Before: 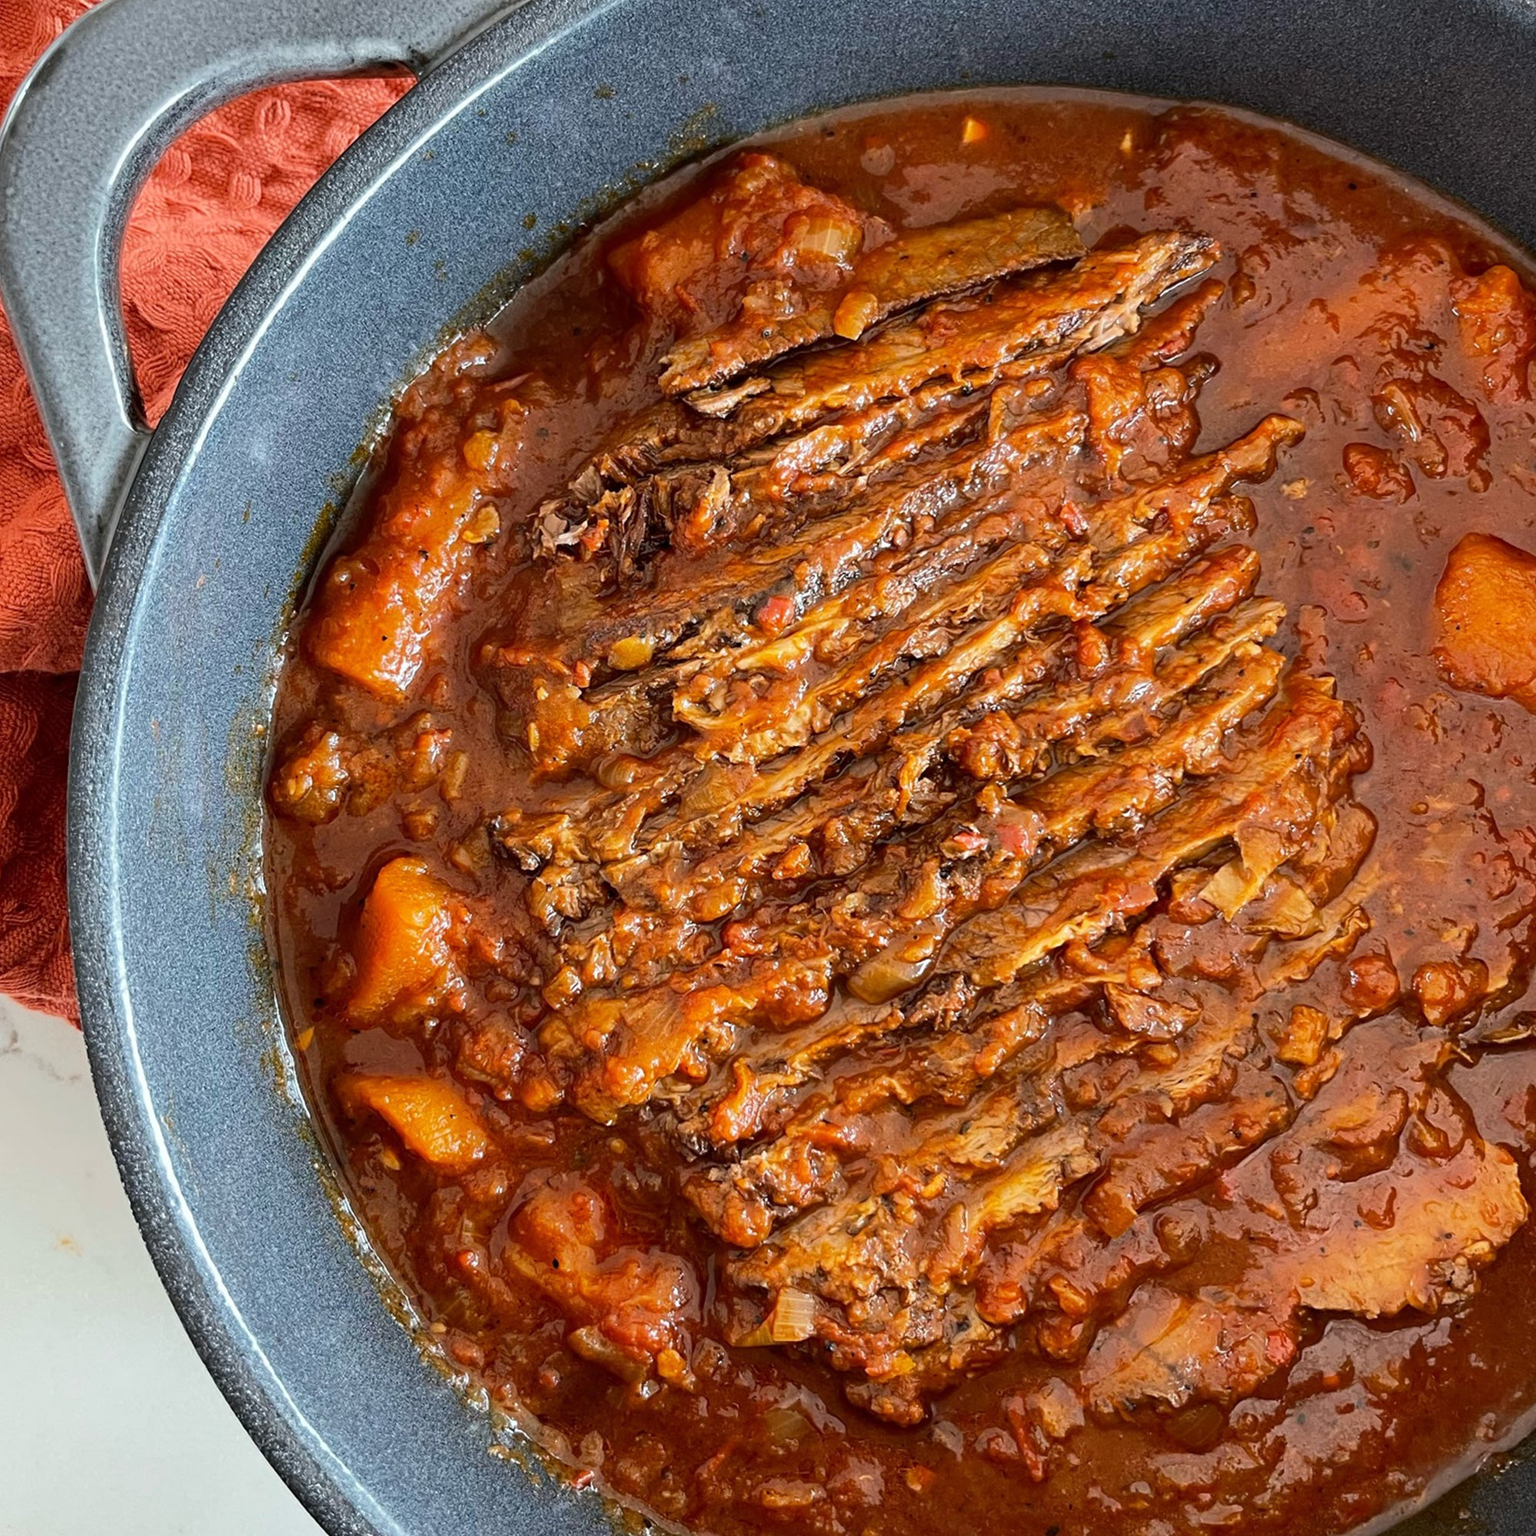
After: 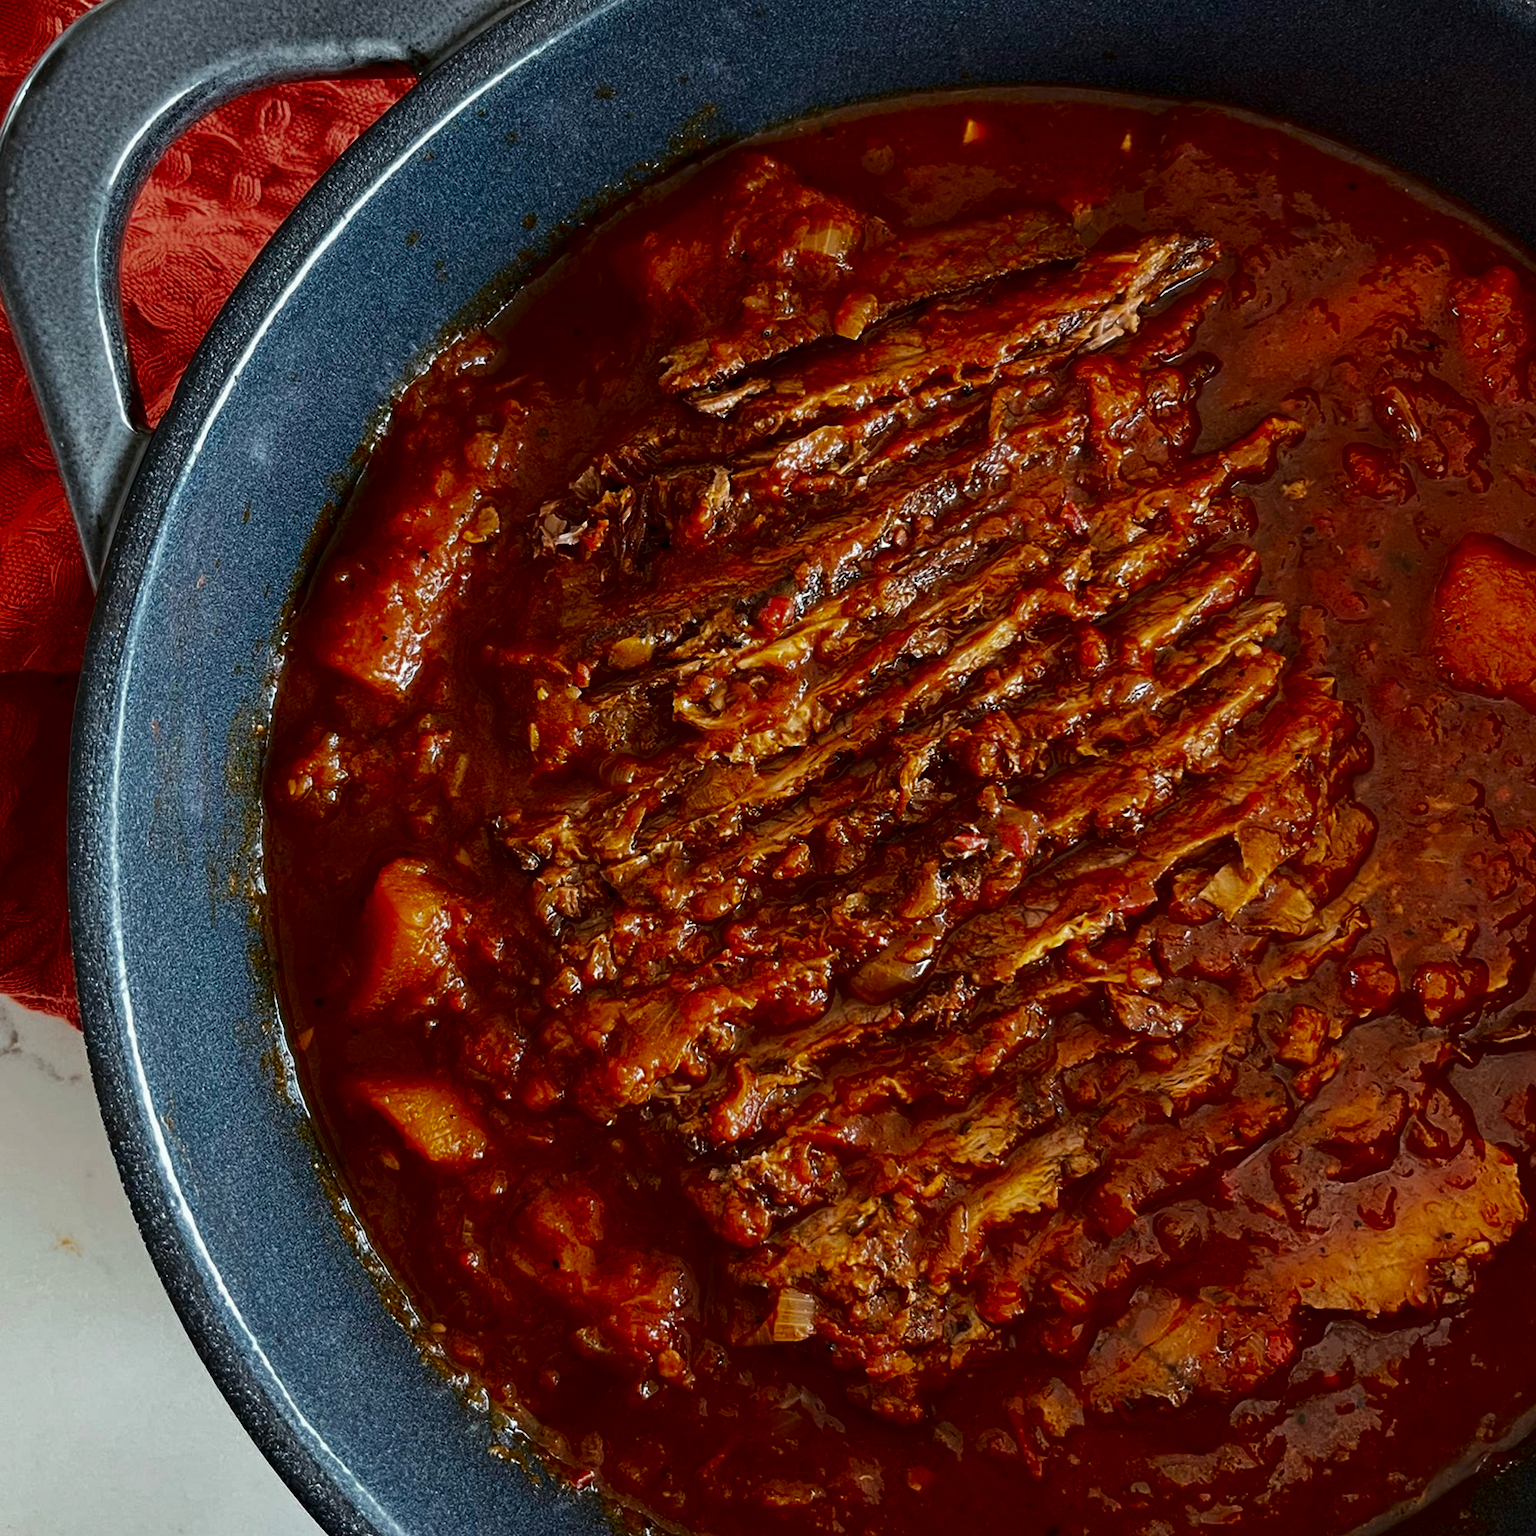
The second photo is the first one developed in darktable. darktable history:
color correction: saturation 1.1
contrast brightness saturation: brightness -0.52
